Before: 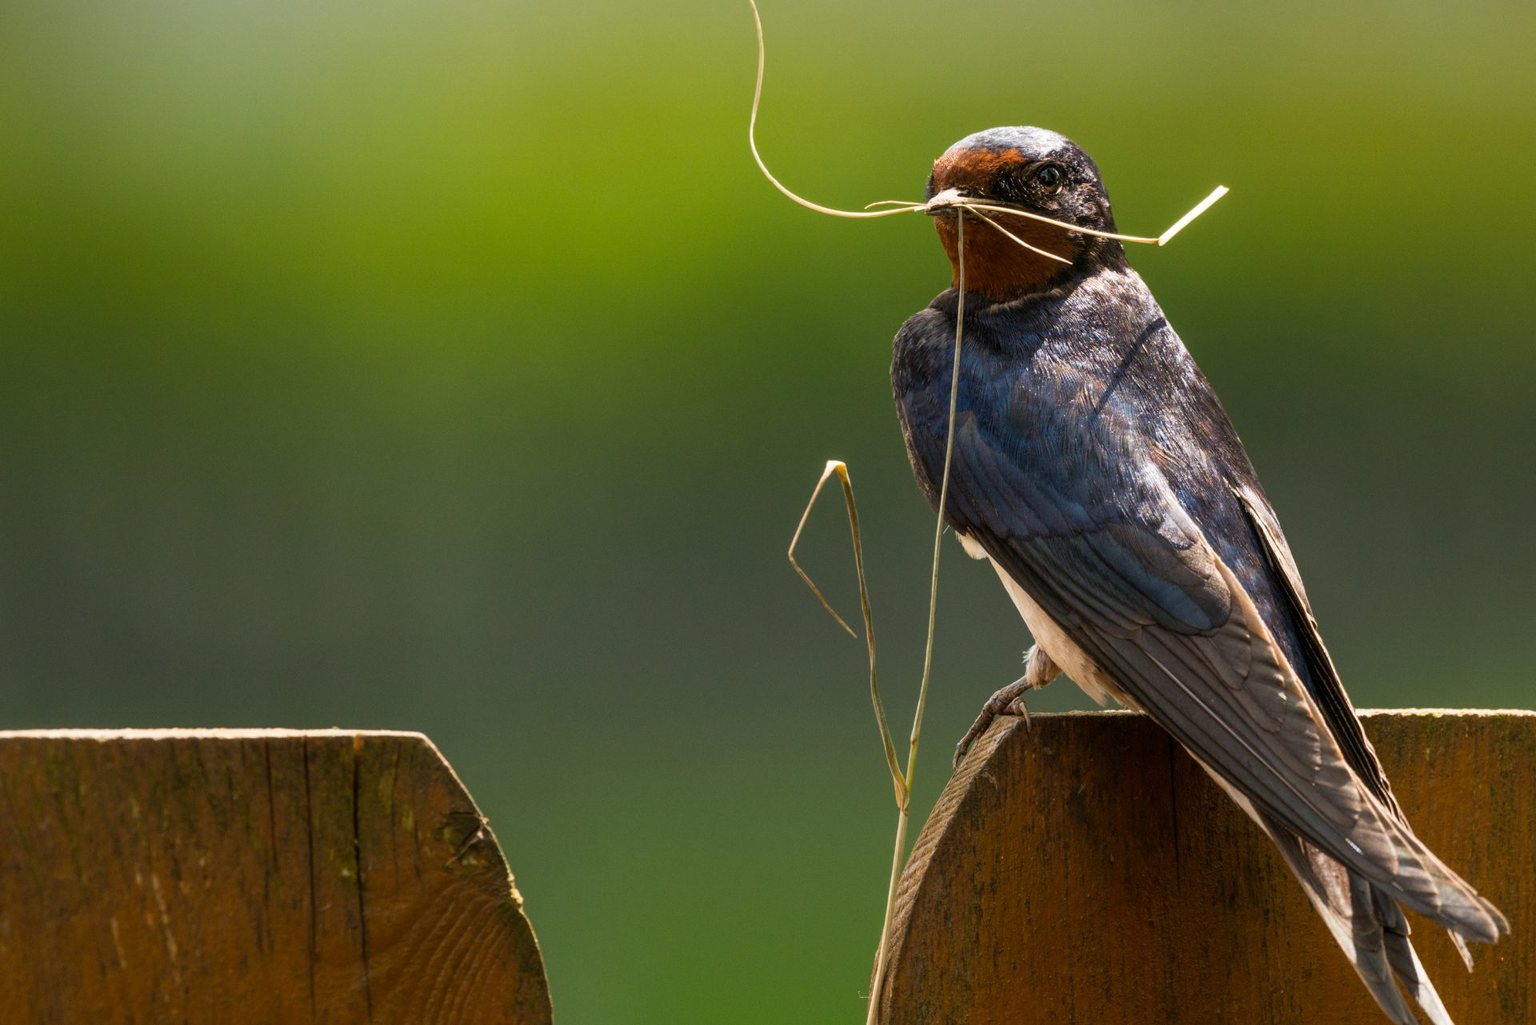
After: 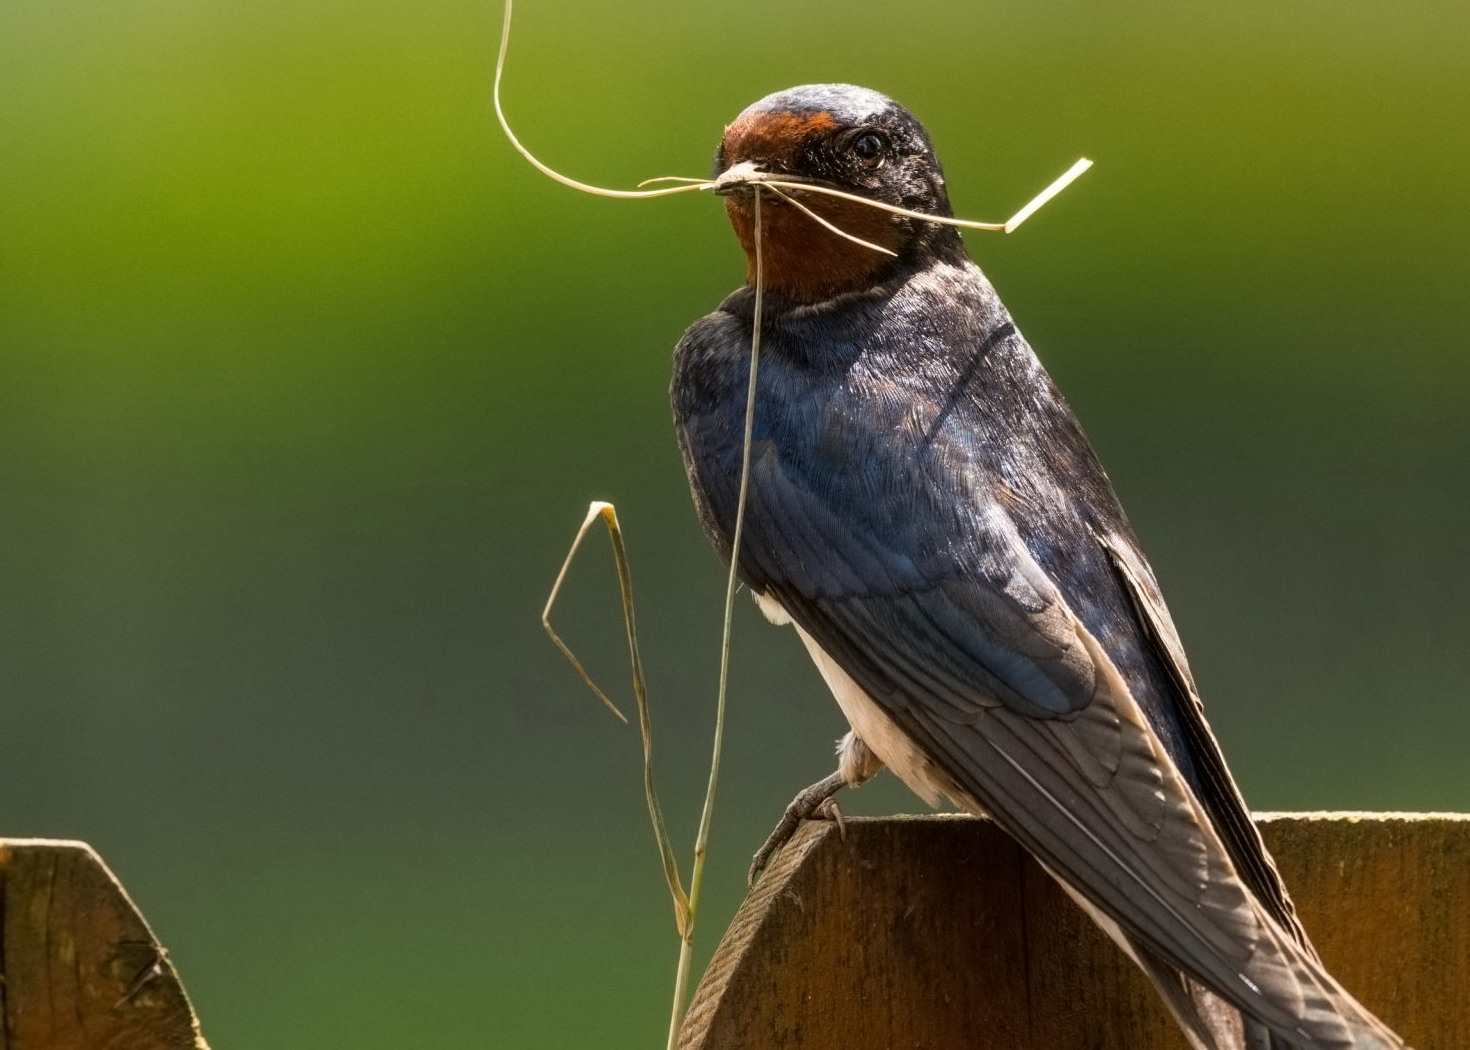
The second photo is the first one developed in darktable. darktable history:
contrast equalizer: y [[0.5 ×6], [0.5 ×6], [0.5 ×6], [0 ×6], [0, 0.039, 0.251, 0.29, 0.293, 0.292]]
crop: left 23.095%, top 5.827%, bottom 11.854%
